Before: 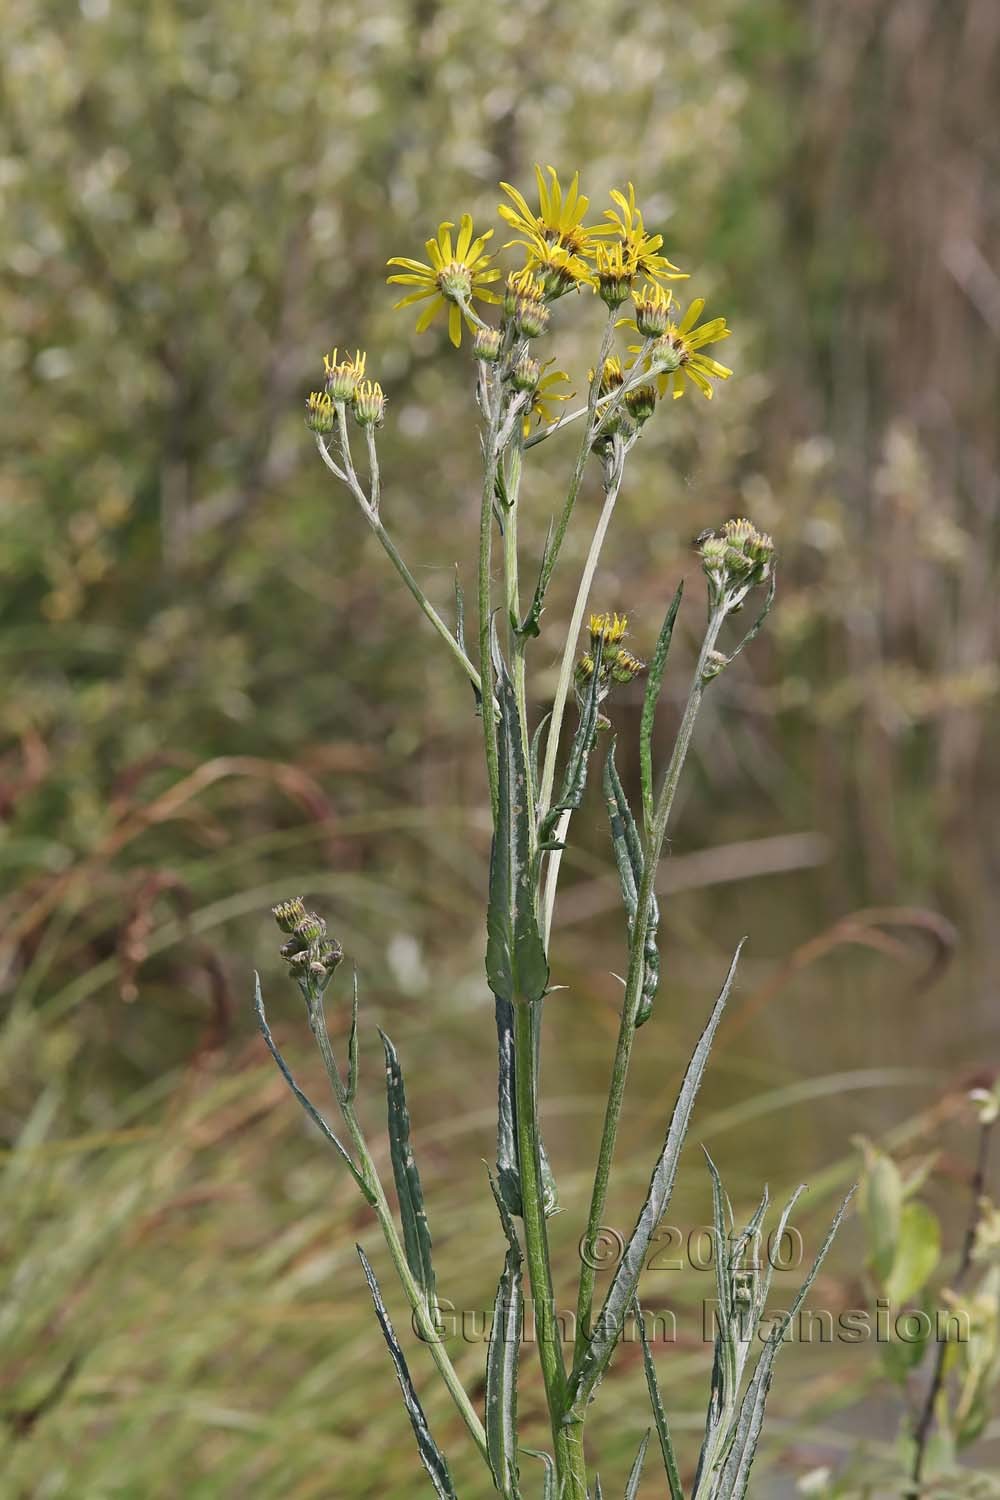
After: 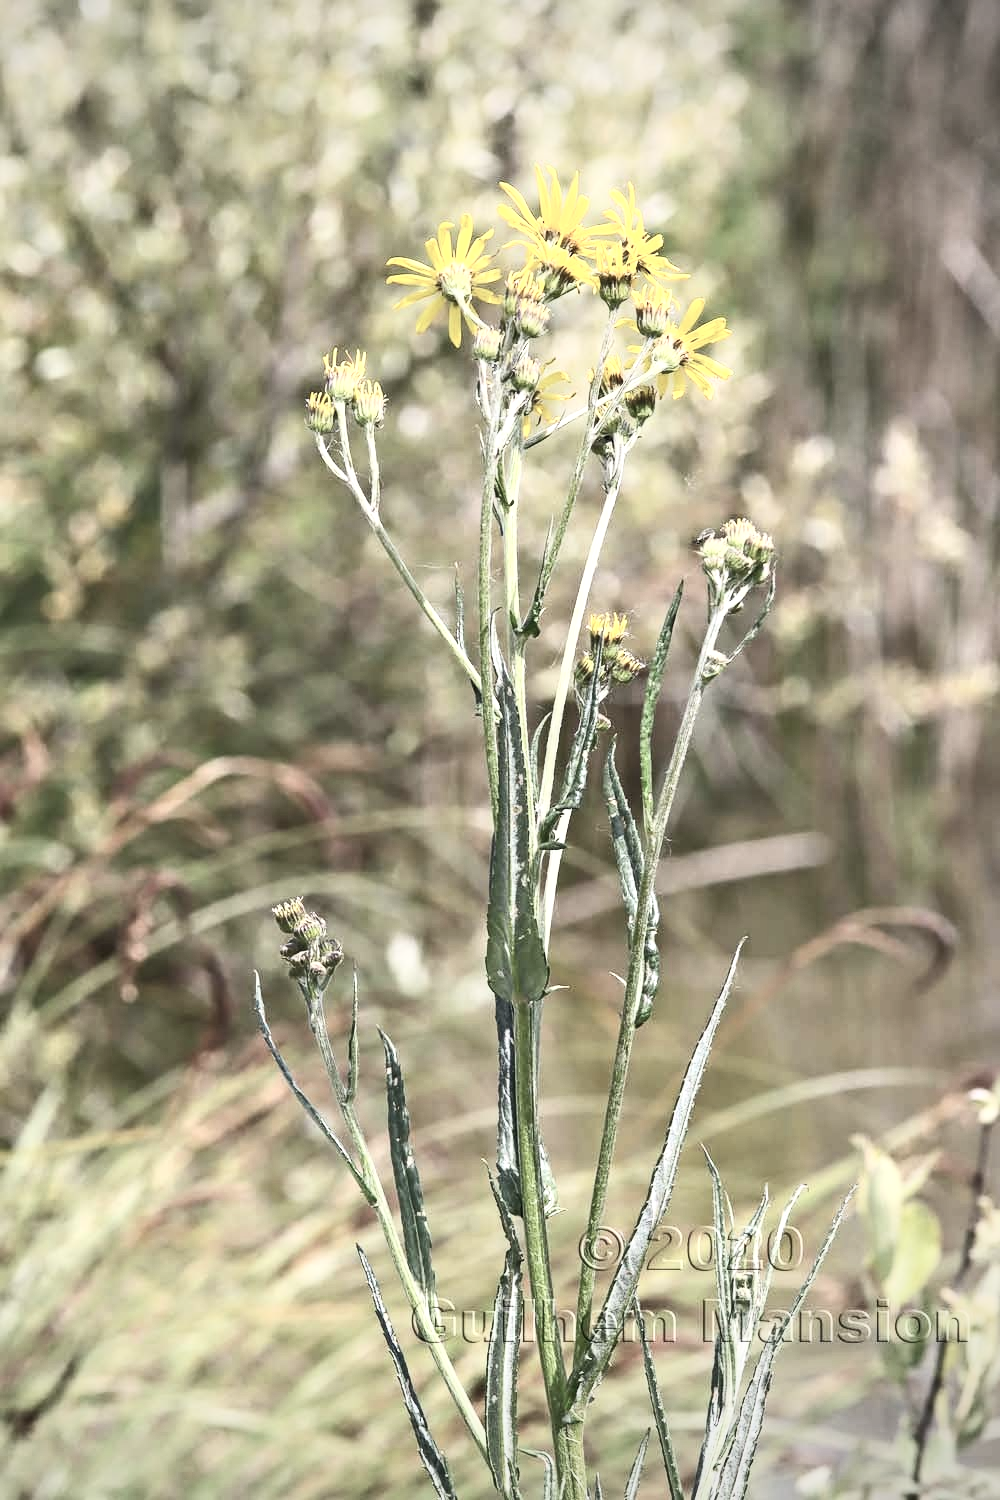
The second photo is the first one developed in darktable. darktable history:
shadows and highlights: shadows 0.376, highlights 41.95
contrast brightness saturation: contrast 0.426, brightness 0.549, saturation -0.205
local contrast: highlights 24%, shadows 73%, midtone range 0.749
vignetting: fall-off radius 60.89%, center (-0.147, 0.013)
